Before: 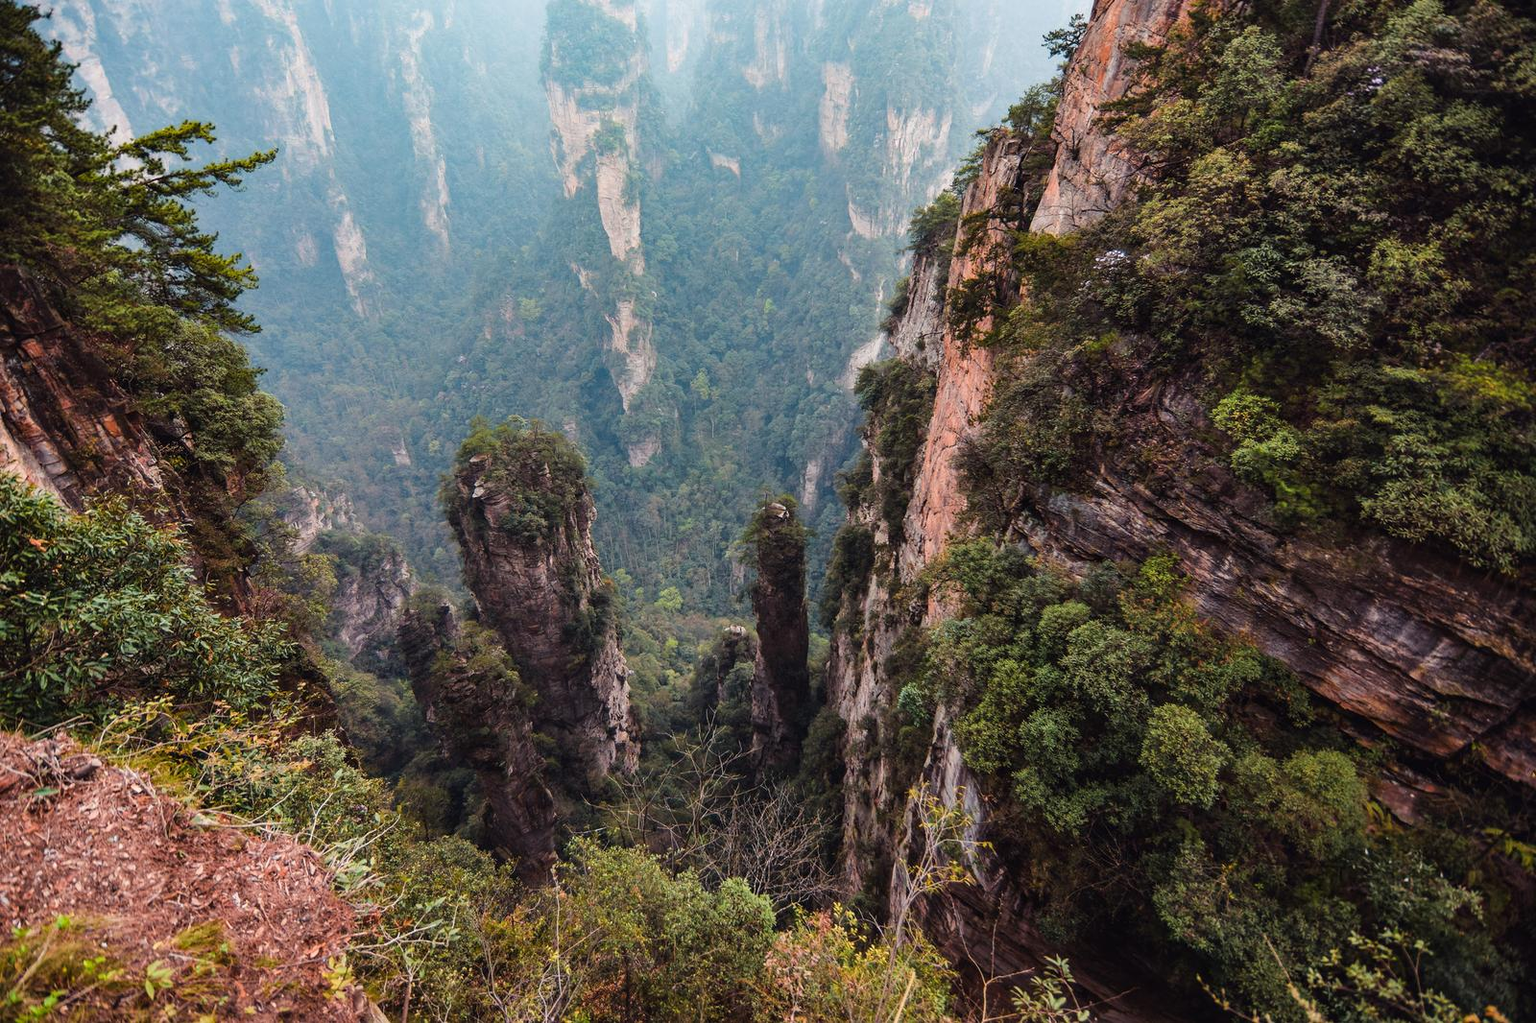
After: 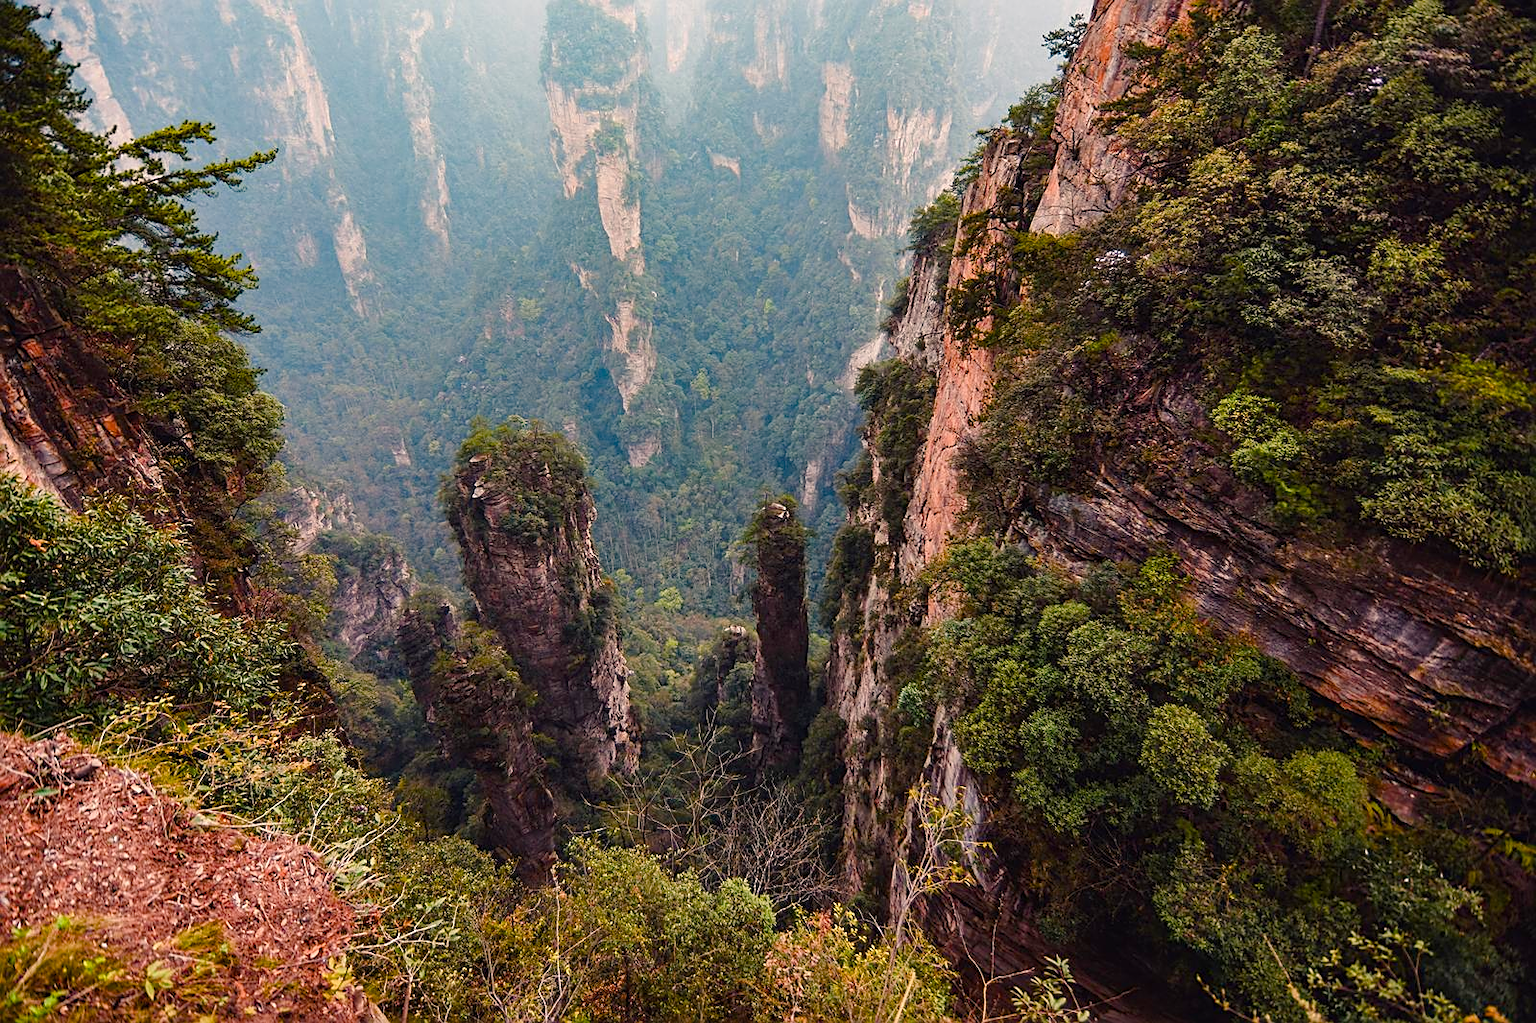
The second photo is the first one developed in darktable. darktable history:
color balance rgb: highlights gain › chroma 3.22%, highlights gain › hue 56.81°, perceptual saturation grading › global saturation 20%, perceptual saturation grading › highlights -25.672%, perceptual saturation grading › shadows 49.505%
sharpen: on, module defaults
